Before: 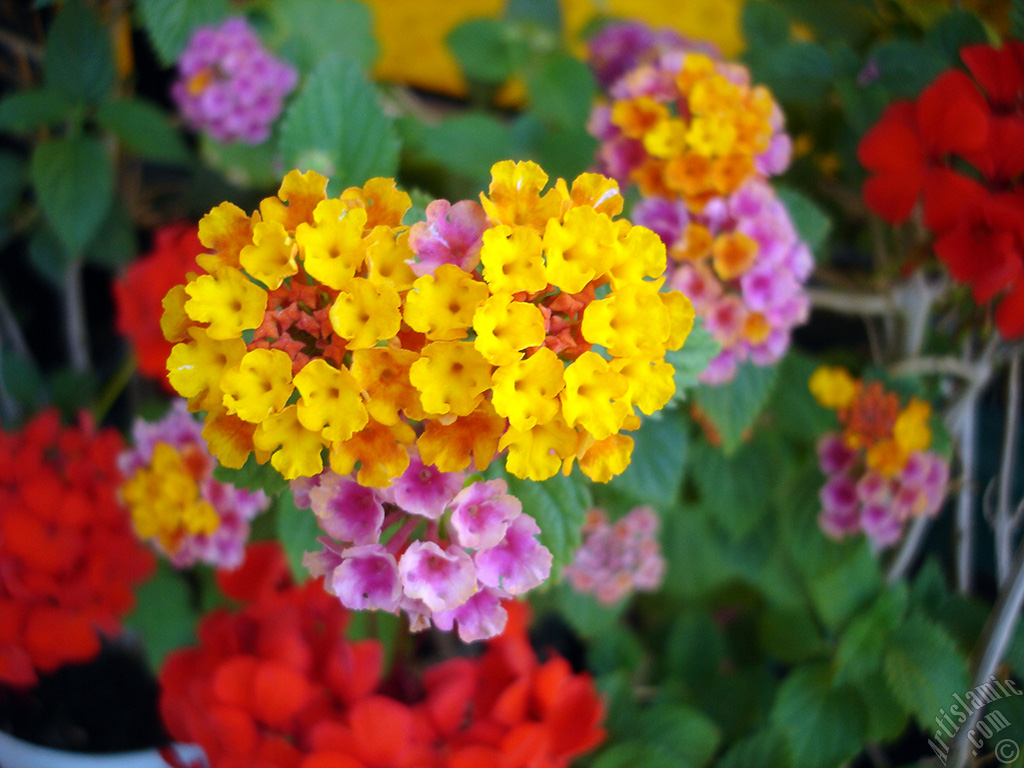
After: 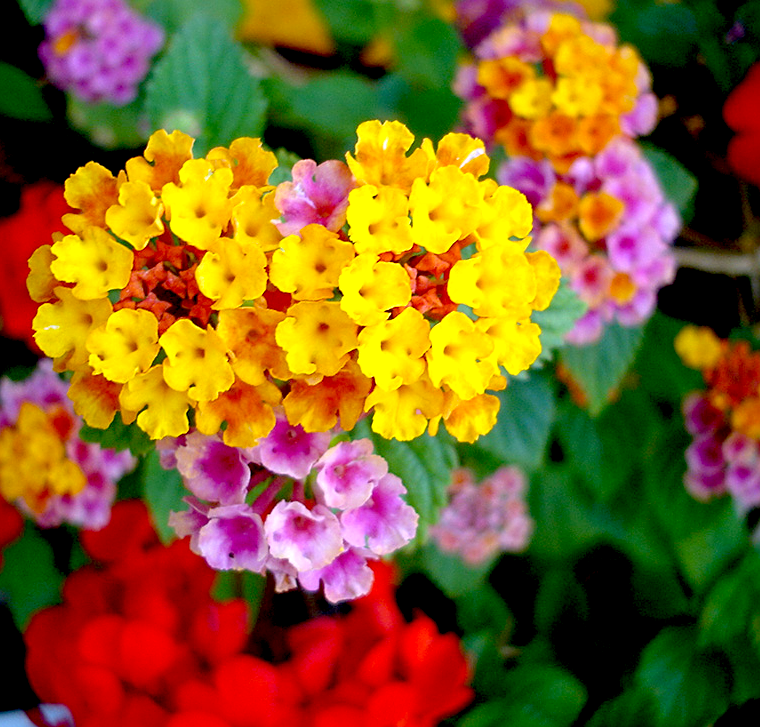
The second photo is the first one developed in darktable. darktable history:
crop and rotate: left 13.15%, top 5.251%, right 12.609%
sharpen: on, module defaults
exposure: black level correction 0.031, exposure 0.304 EV, compensate highlight preservation false
